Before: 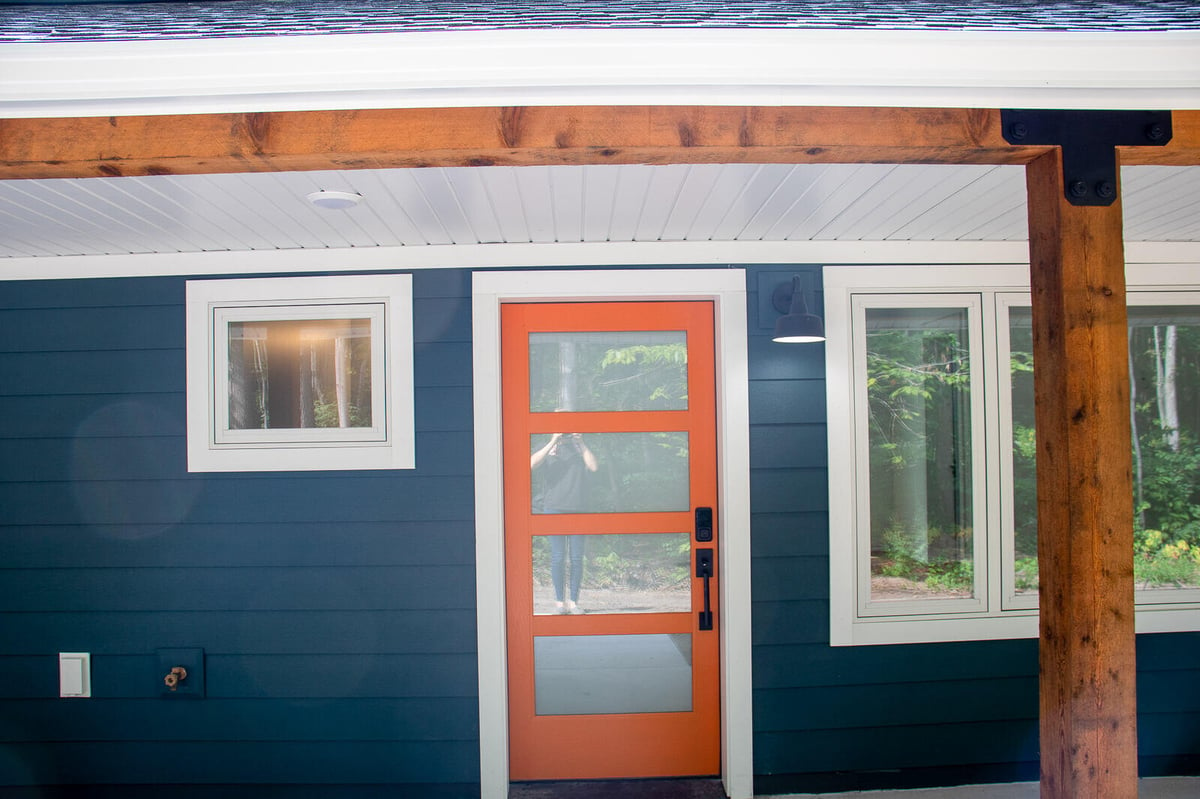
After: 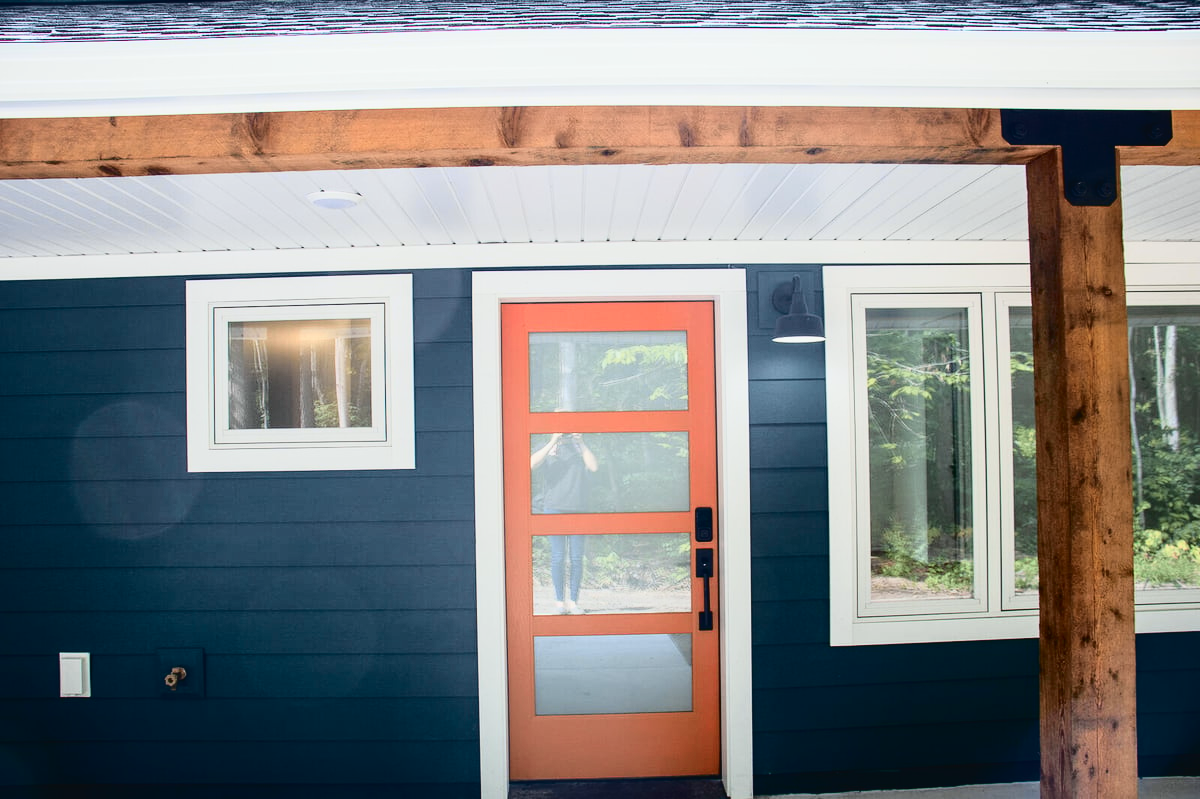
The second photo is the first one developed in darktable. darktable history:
tone curve: curves: ch0 [(0, 0.032) (0.078, 0.052) (0.236, 0.168) (0.43, 0.472) (0.508, 0.566) (0.66, 0.754) (0.79, 0.883) (0.994, 0.974)]; ch1 [(0, 0) (0.161, 0.092) (0.35, 0.33) (0.379, 0.401) (0.456, 0.456) (0.508, 0.501) (0.547, 0.531) (0.573, 0.563) (0.625, 0.602) (0.718, 0.734) (1, 1)]; ch2 [(0, 0) (0.369, 0.427) (0.44, 0.434) (0.502, 0.501) (0.54, 0.537) (0.586, 0.59) (0.621, 0.604) (1, 1)], color space Lab, independent channels, preserve colors none
